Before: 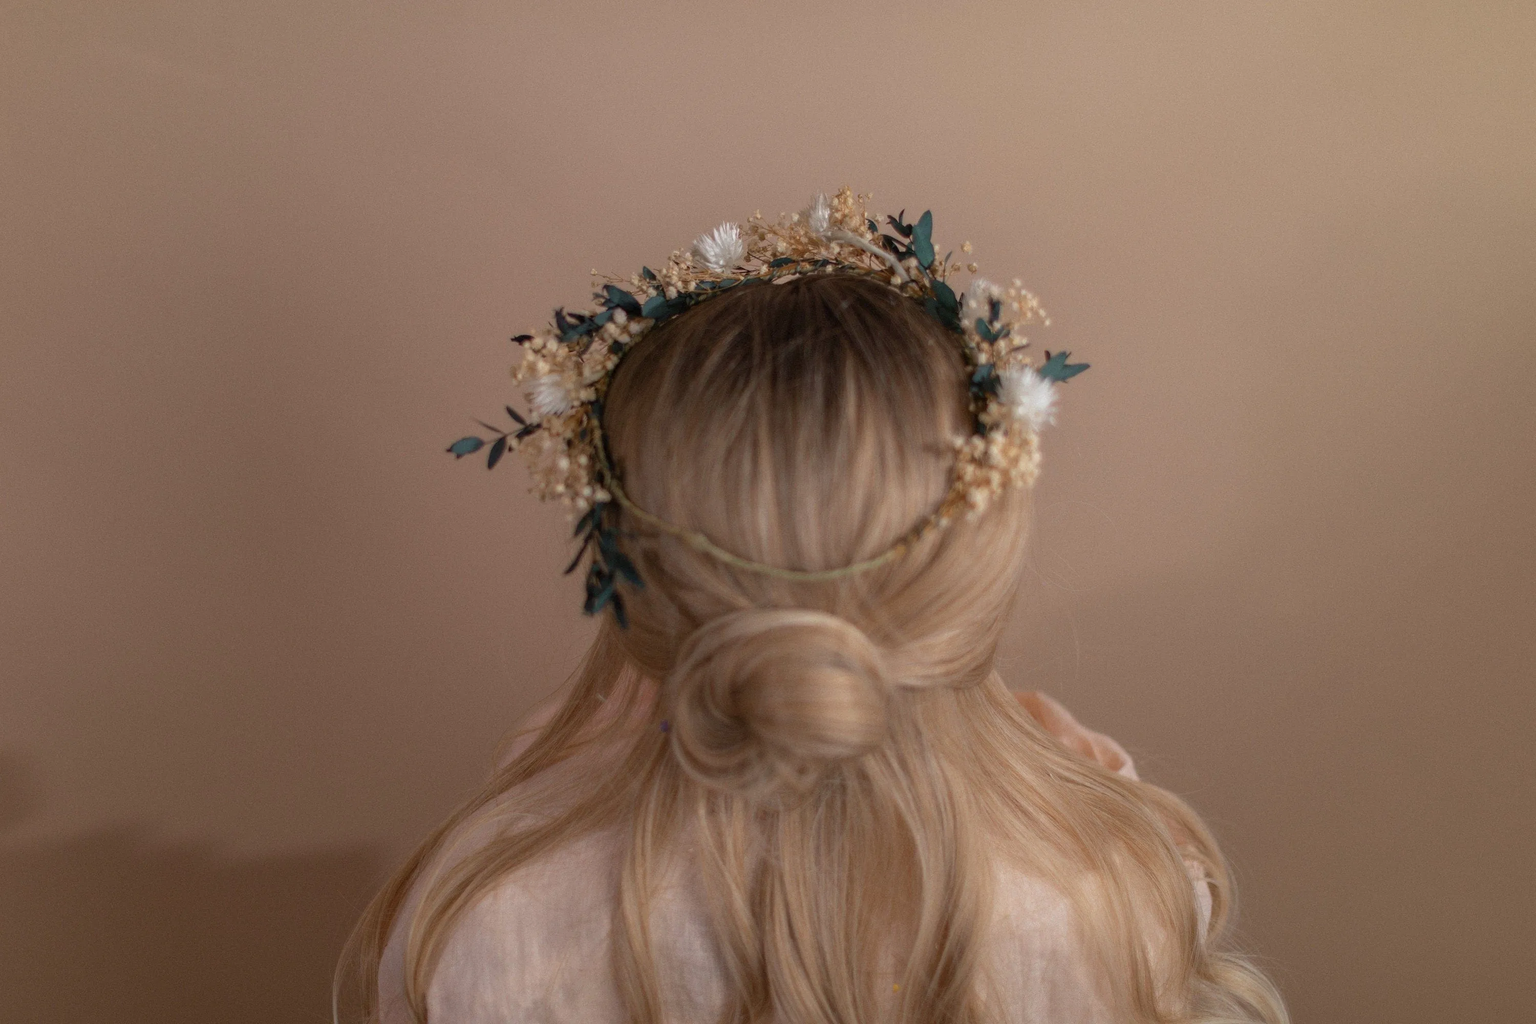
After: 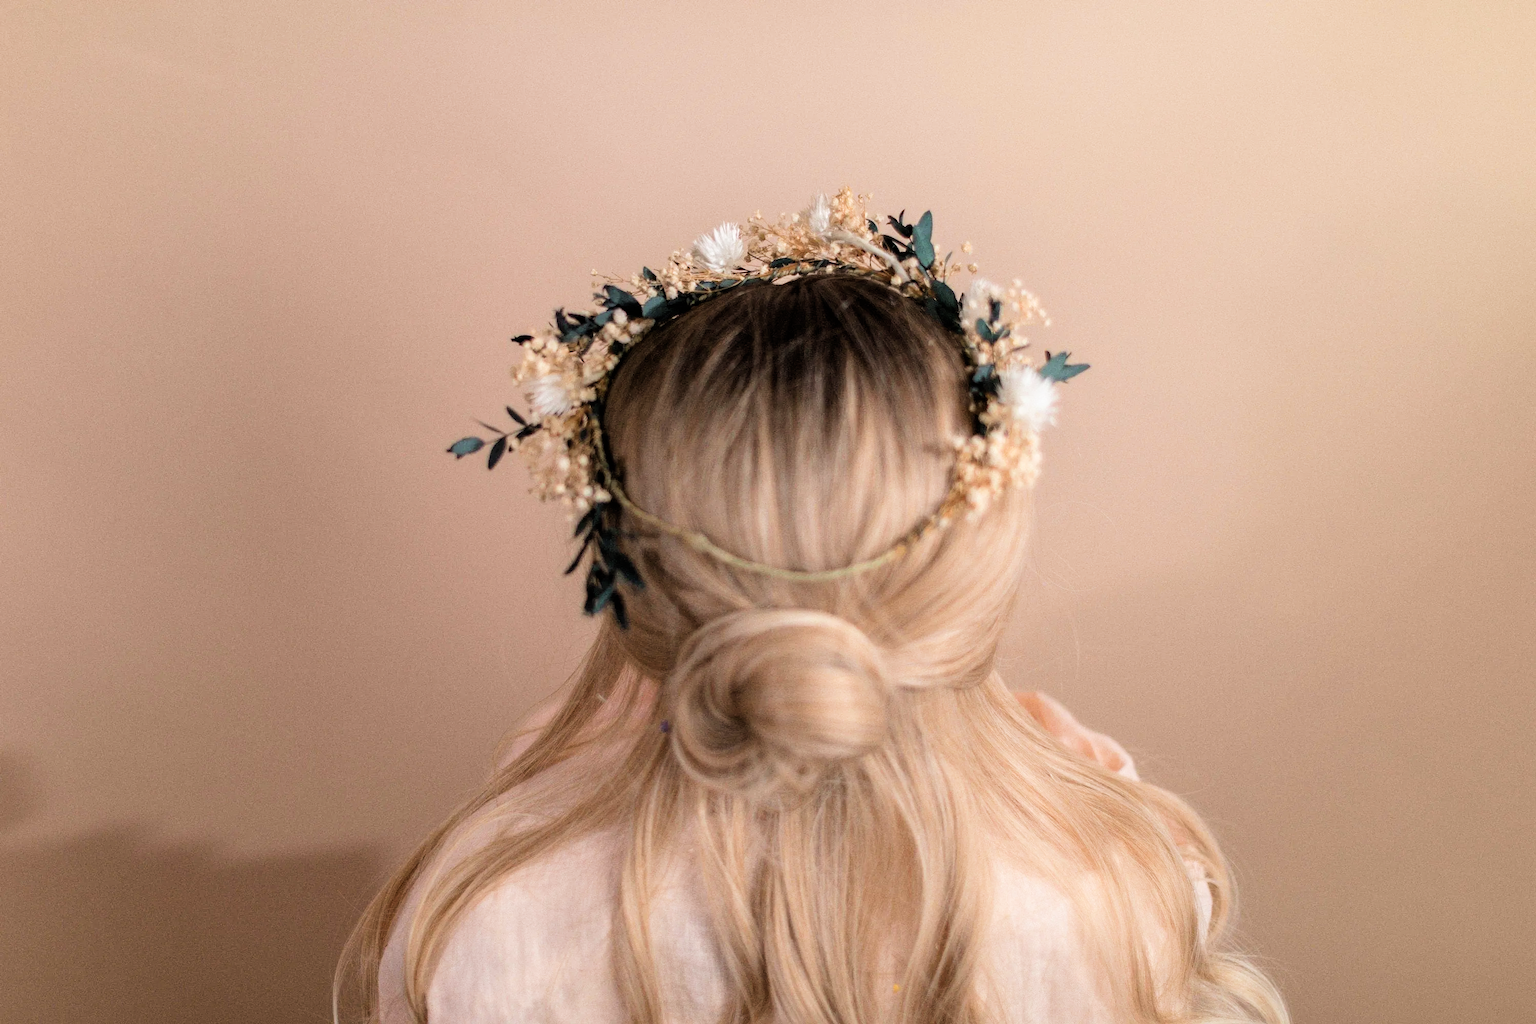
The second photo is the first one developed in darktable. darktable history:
exposure: black level correction 0, exposure 1.1 EV, compensate exposure bias true, compensate highlight preservation false
filmic rgb: black relative exposure -5.07 EV, white relative exposure 3.52 EV, hardness 3.17, contrast 1.385, highlights saturation mix -30.15%
